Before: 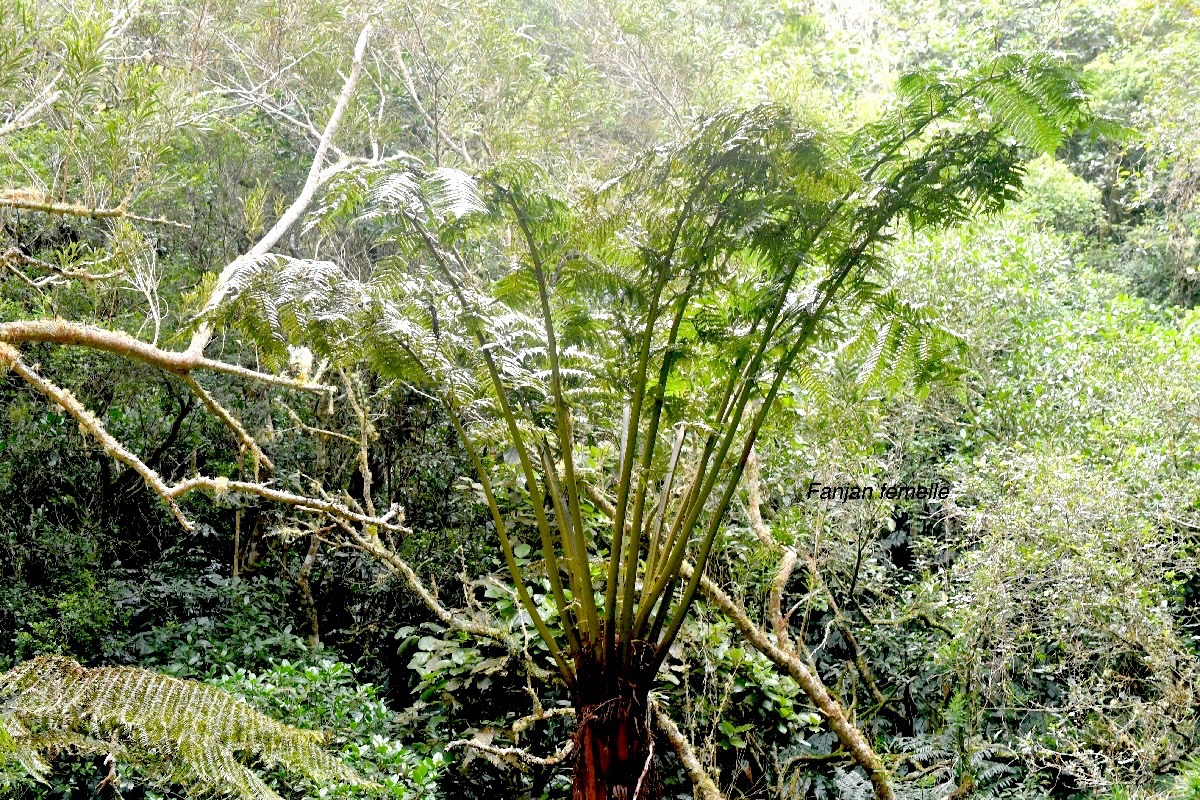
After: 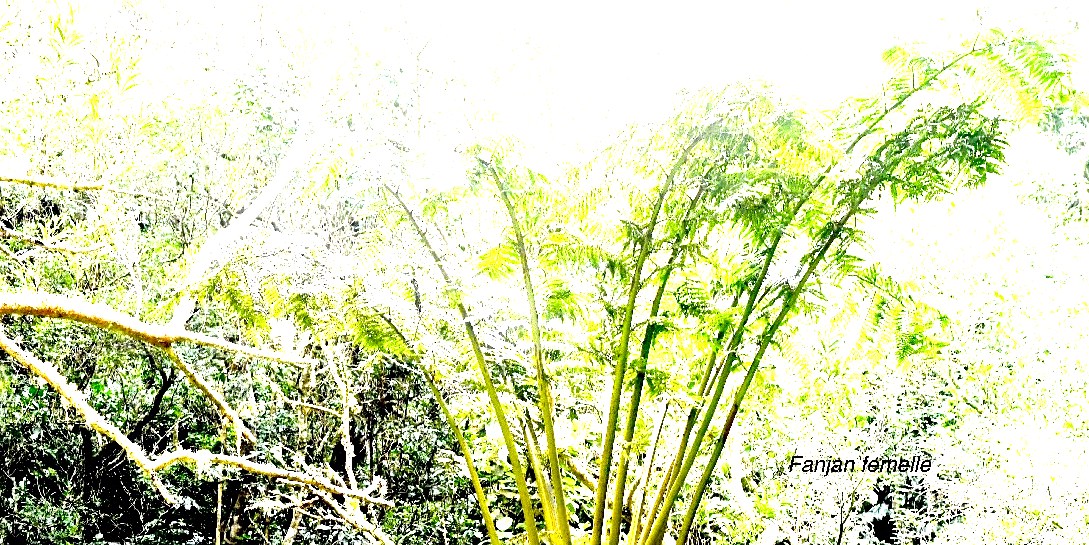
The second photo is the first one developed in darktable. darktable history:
crop: left 1.564%, top 3.439%, right 7.65%, bottom 28.411%
contrast brightness saturation: brightness -0.198, saturation 0.075
sharpen: amount 0.217
tone equalizer: -8 EV -1.07 EV, -7 EV -1.03 EV, -6 EV -0.895 EV, -5 EV -0.616 EV, -3 EV 0.558 EV, -2 EV 0.866 EV, -1 EV 0.994 EV, +0 EV 1.08 EV
exposure: exposure 1.502 EV, compensate exposure bias true, compensate highlight preservation false
